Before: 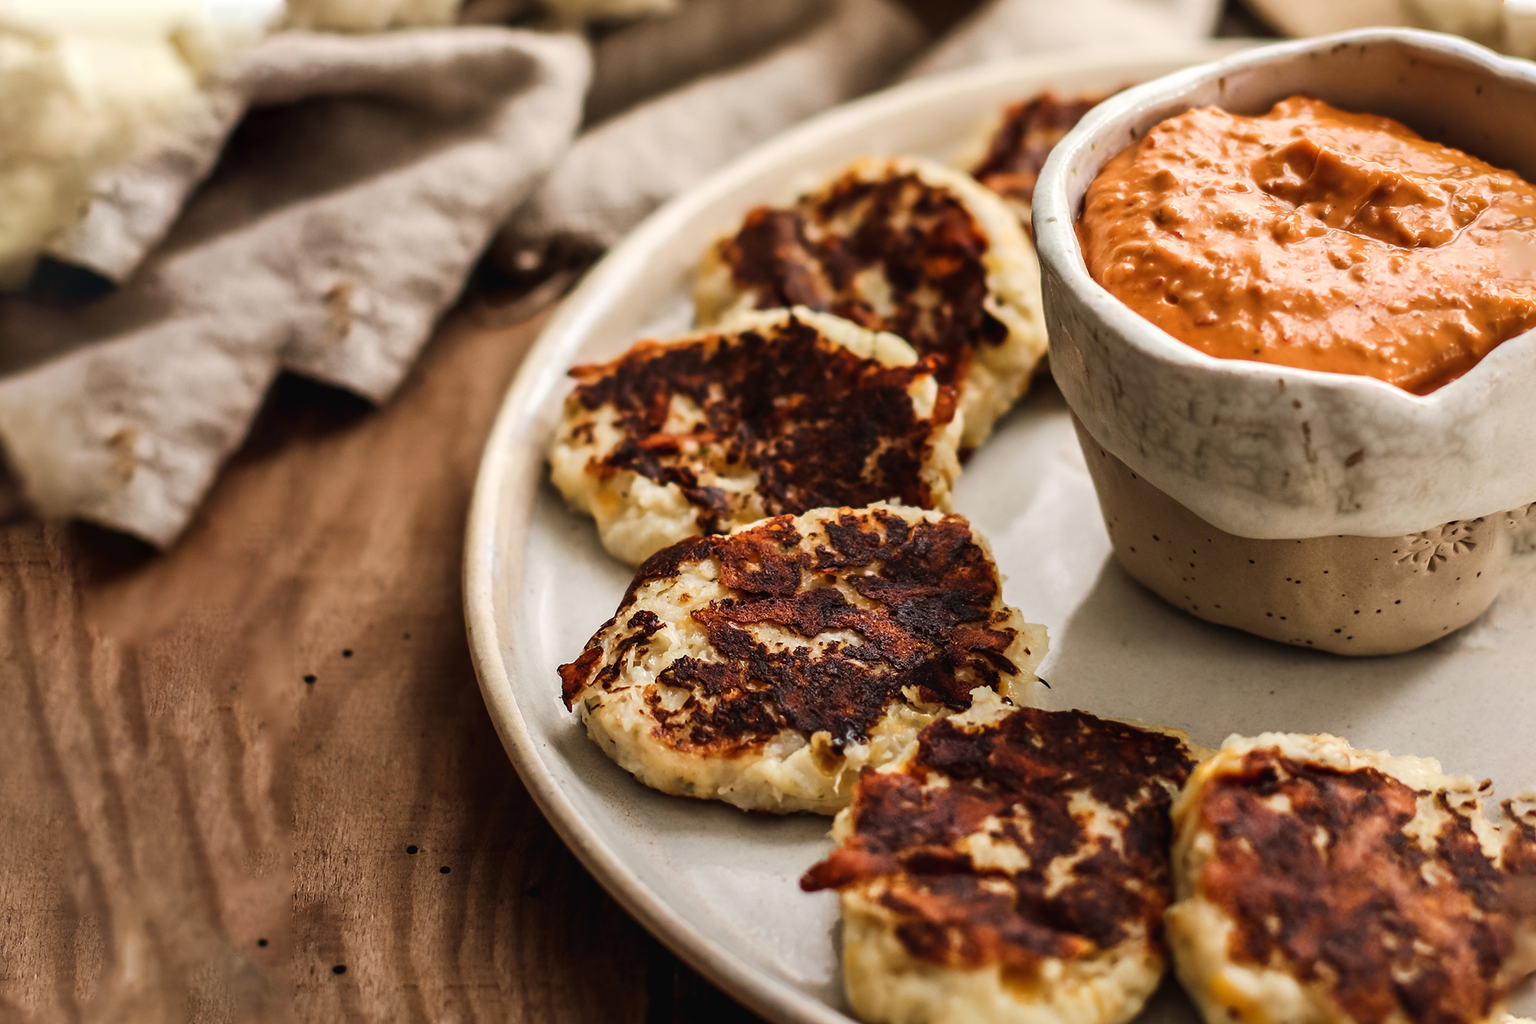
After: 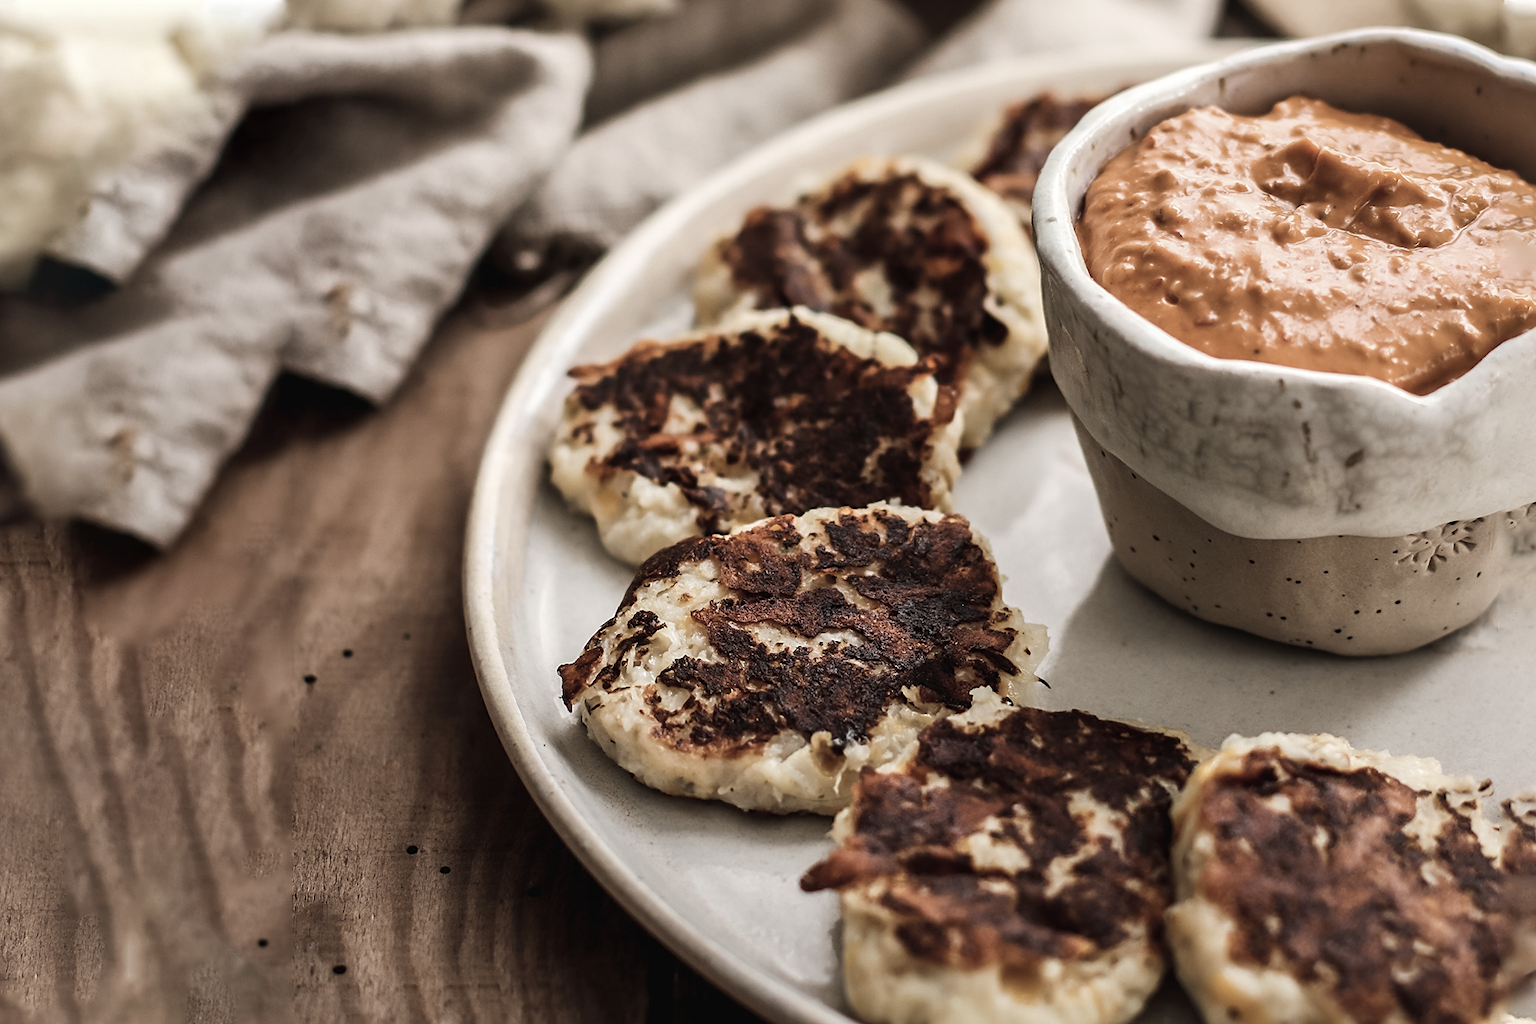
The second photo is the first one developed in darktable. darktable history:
color correction: highlights b* 0, saturation 0.554
sharpen: amount 0.212
